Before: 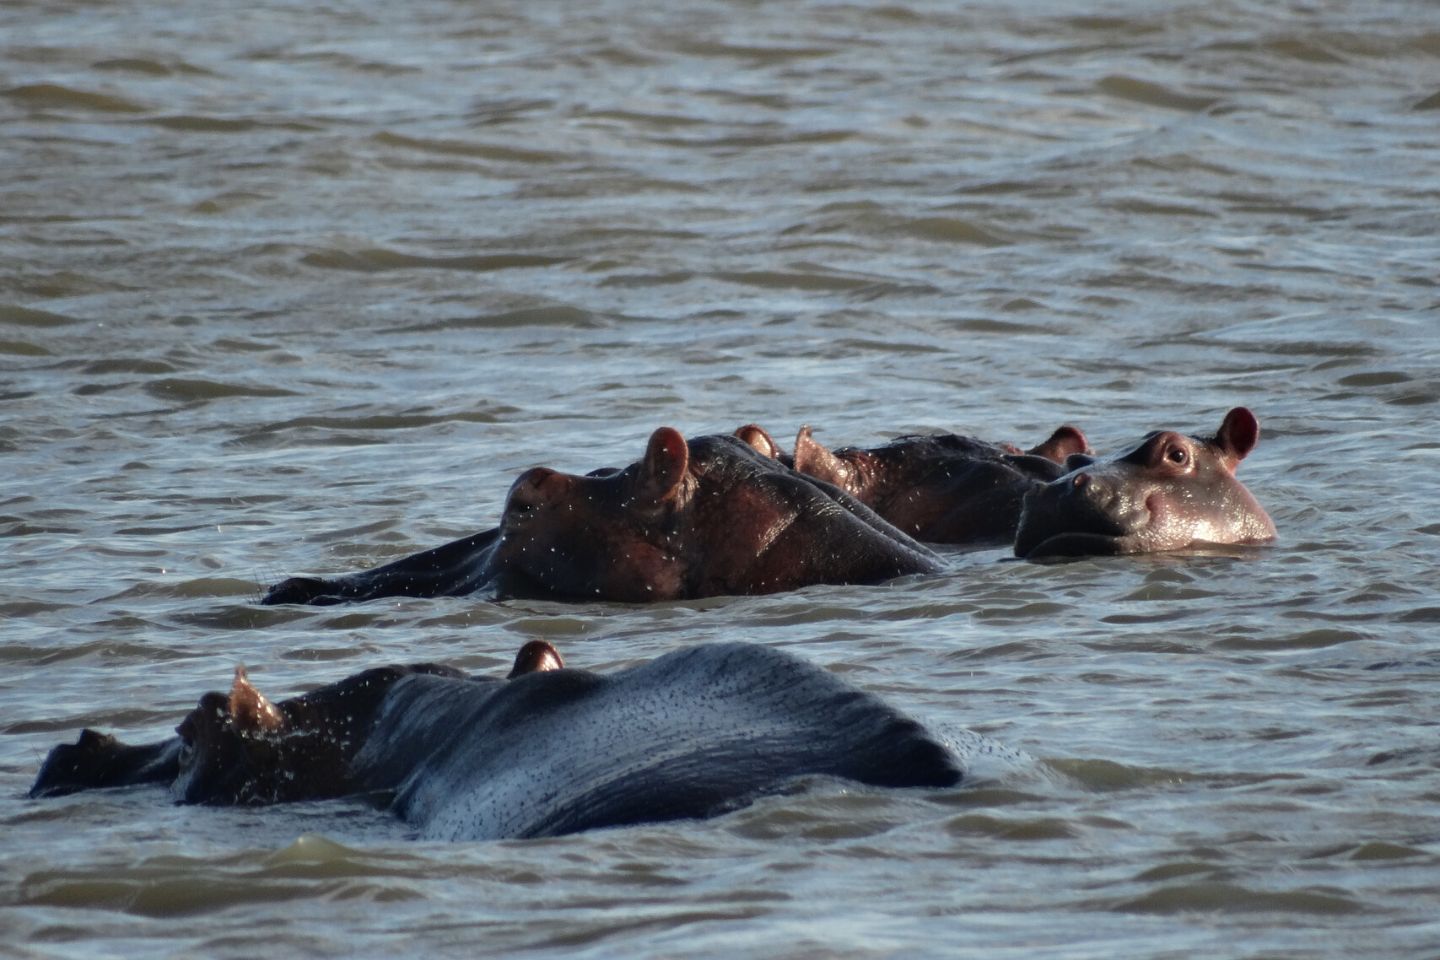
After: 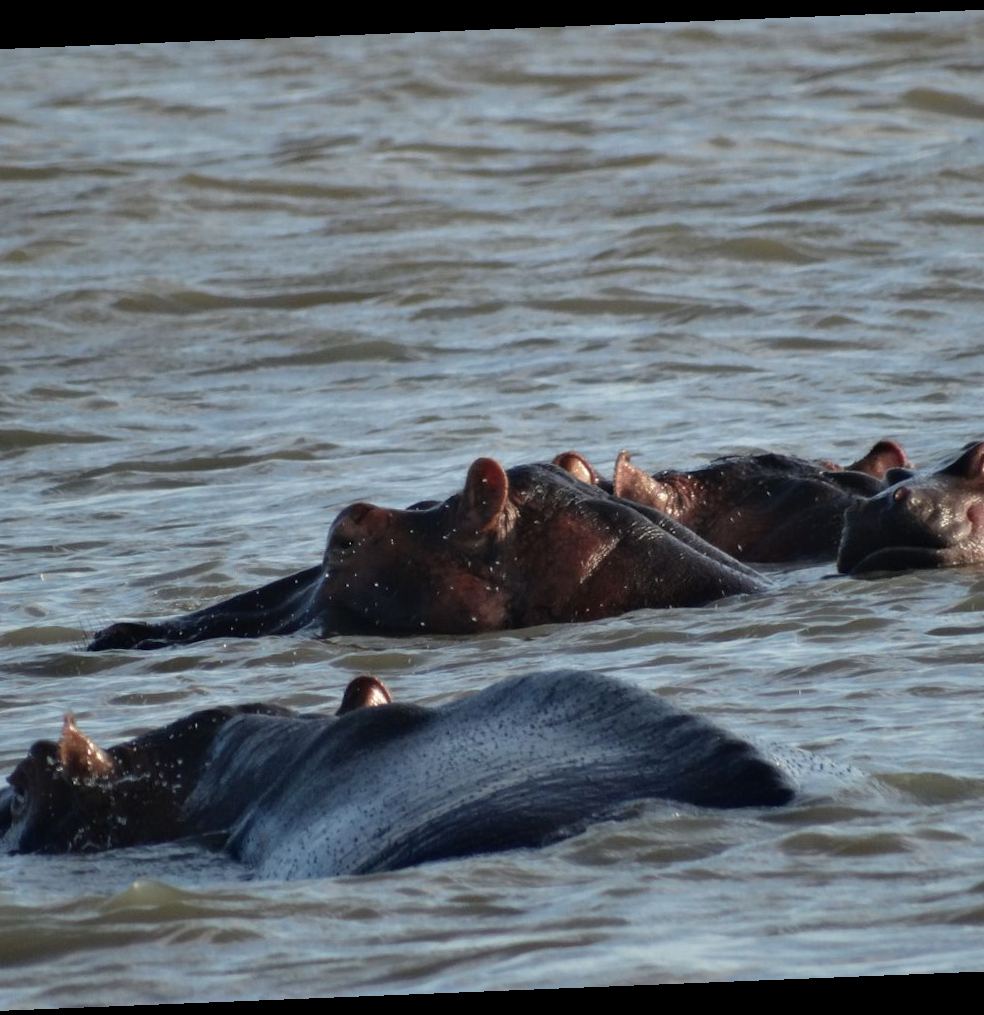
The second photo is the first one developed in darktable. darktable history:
crop and rotate: left 13.537%, right 19.796%
rotate and perspective: rotation -2.29°, automatic cropping off
